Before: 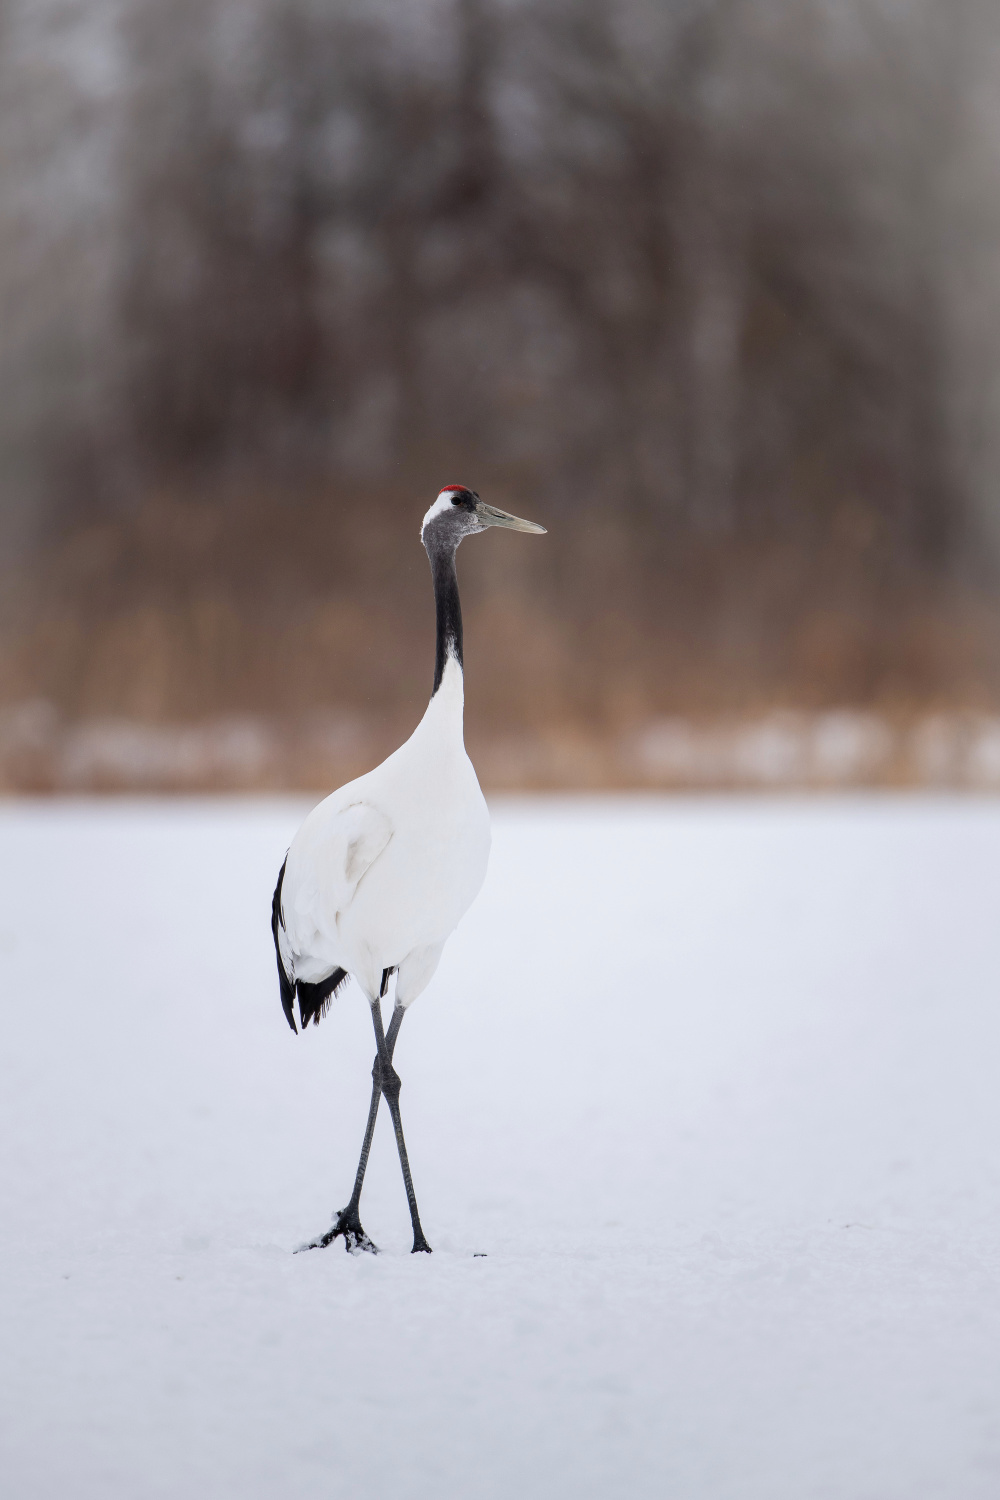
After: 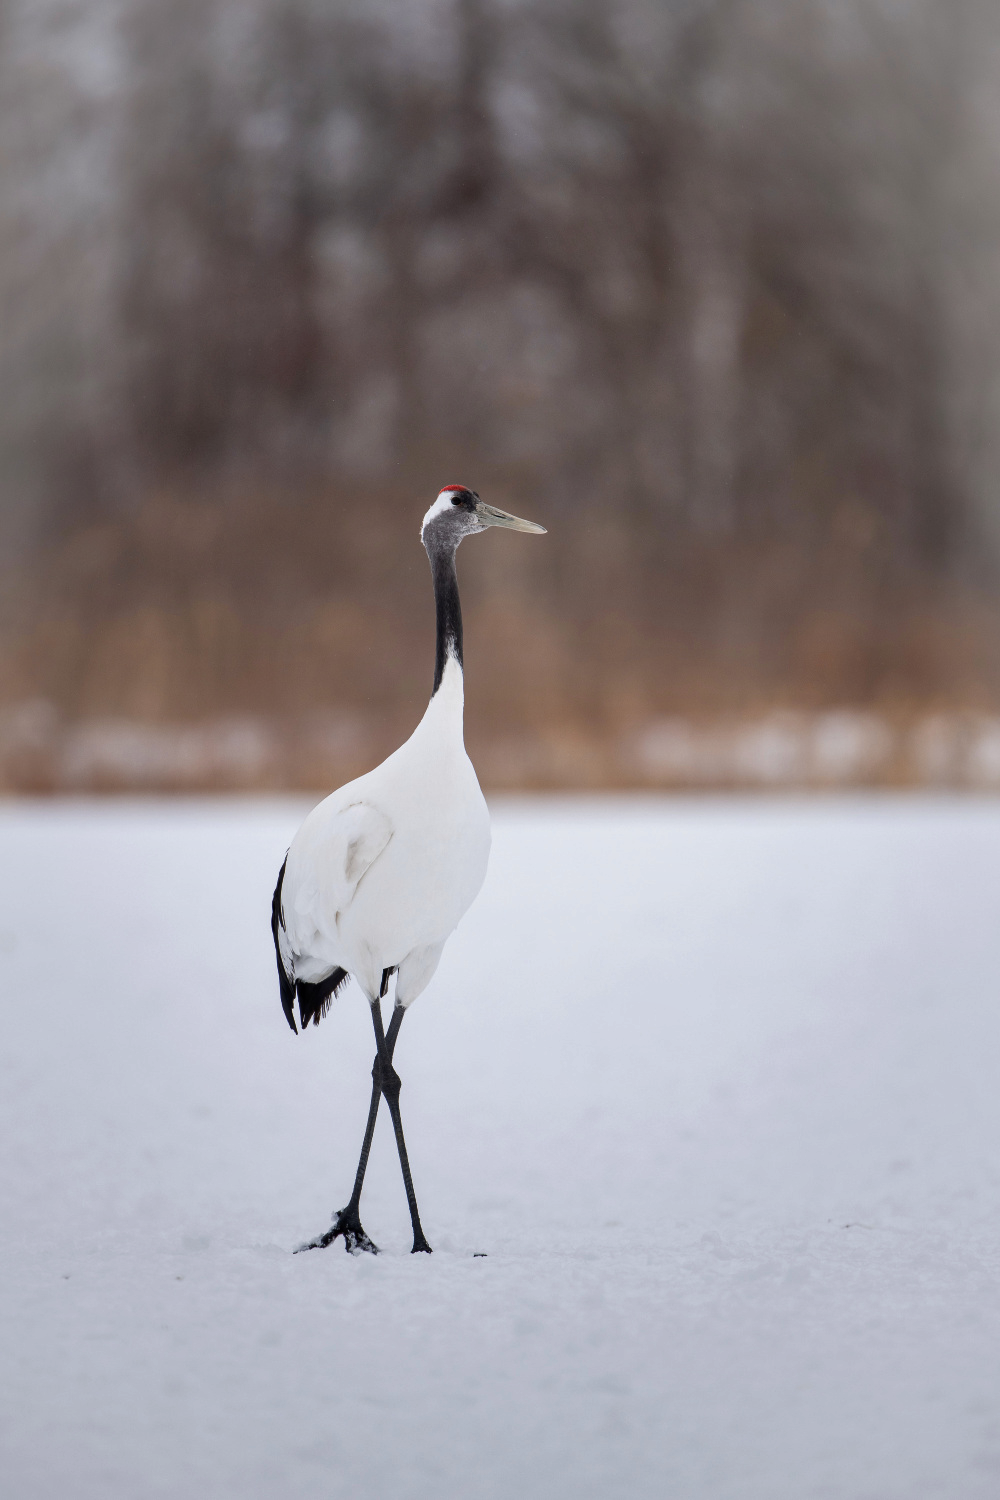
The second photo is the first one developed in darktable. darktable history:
shadows and highlights: shadows 58.11, soften with gaussian
